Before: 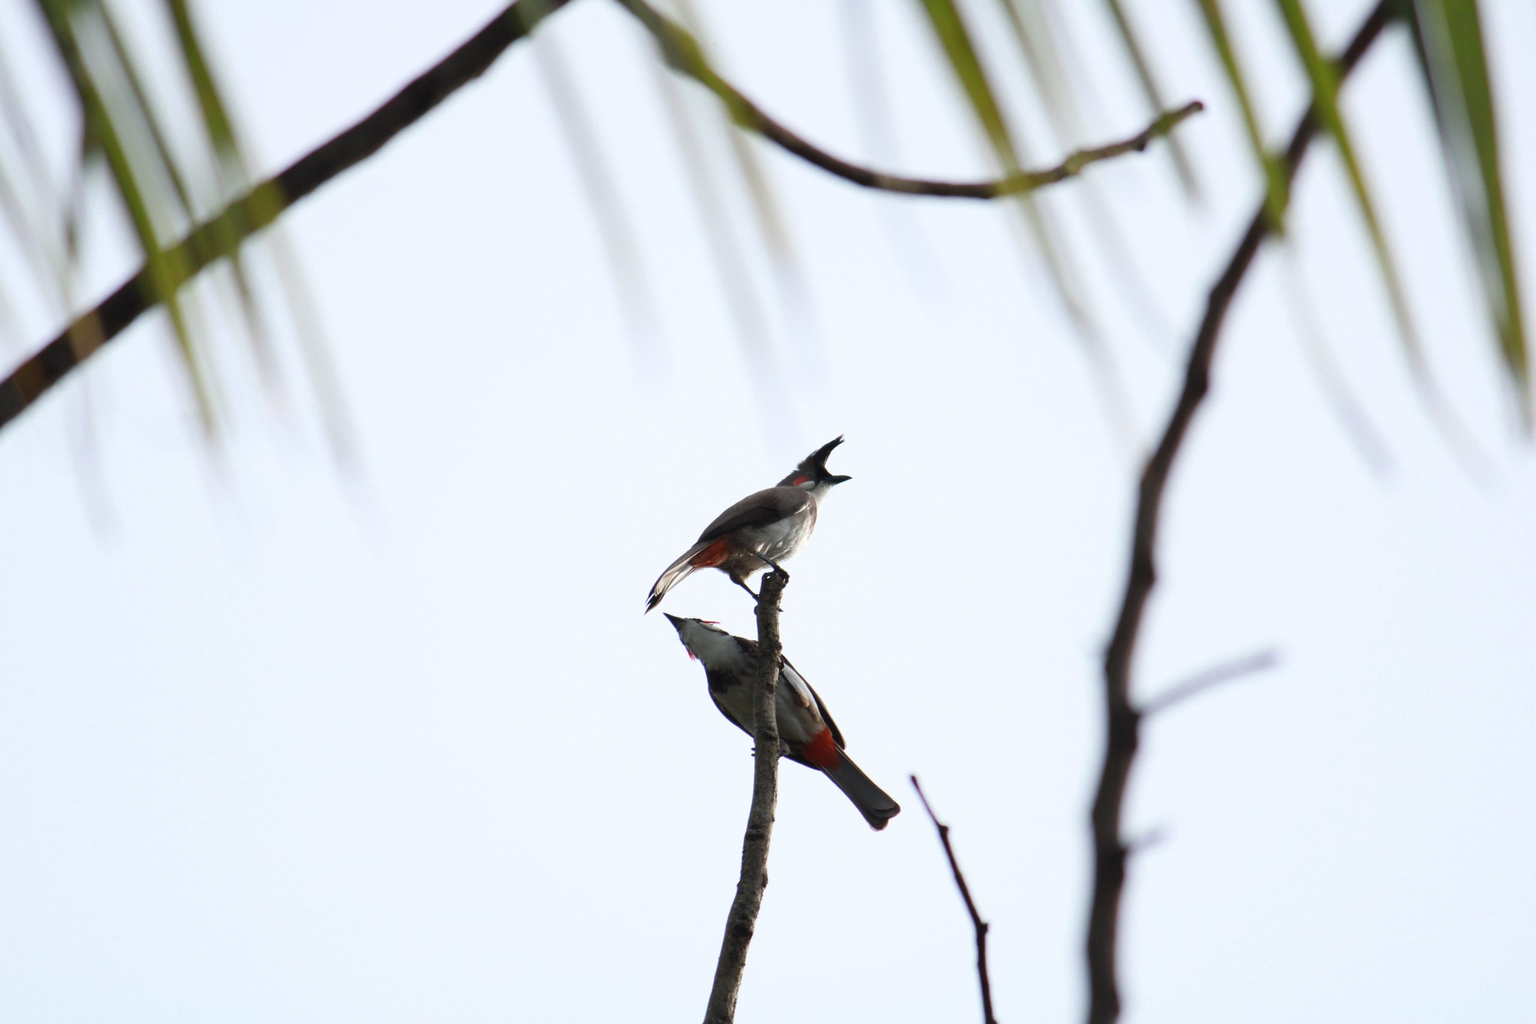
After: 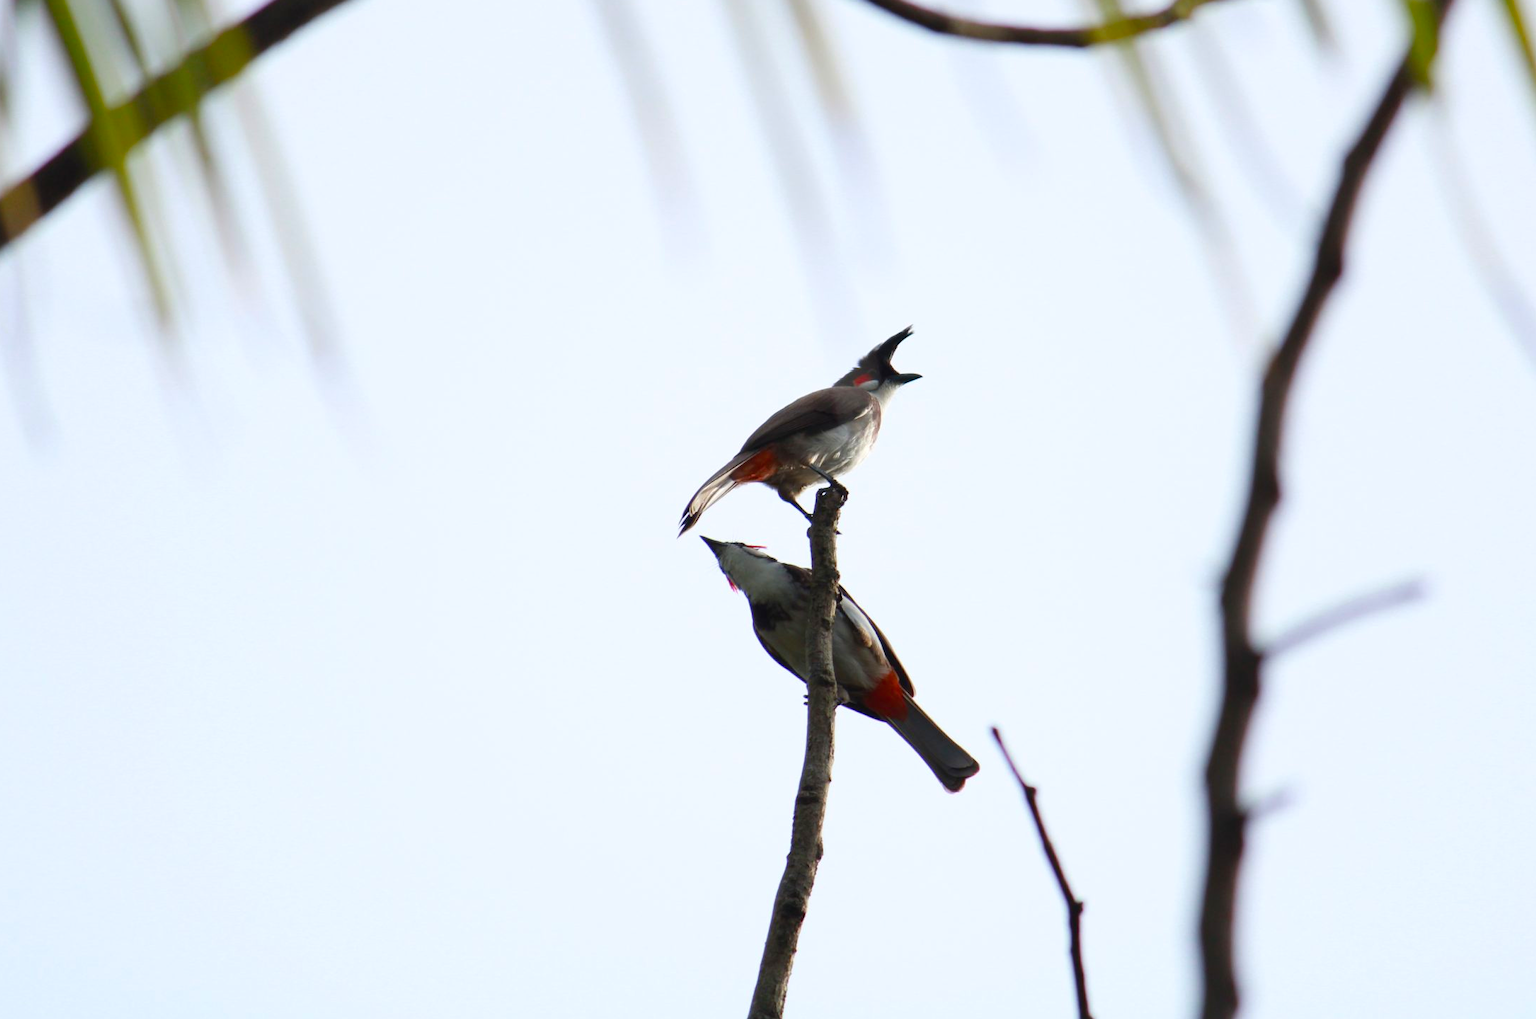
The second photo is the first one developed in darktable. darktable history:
color balance rgb: linear chroma grading › global chroma 14.415%, perceptual saturation grading › global saturation 19.947%
crop and rotate: left 4.587%, top 15.538%, right 10.647%
